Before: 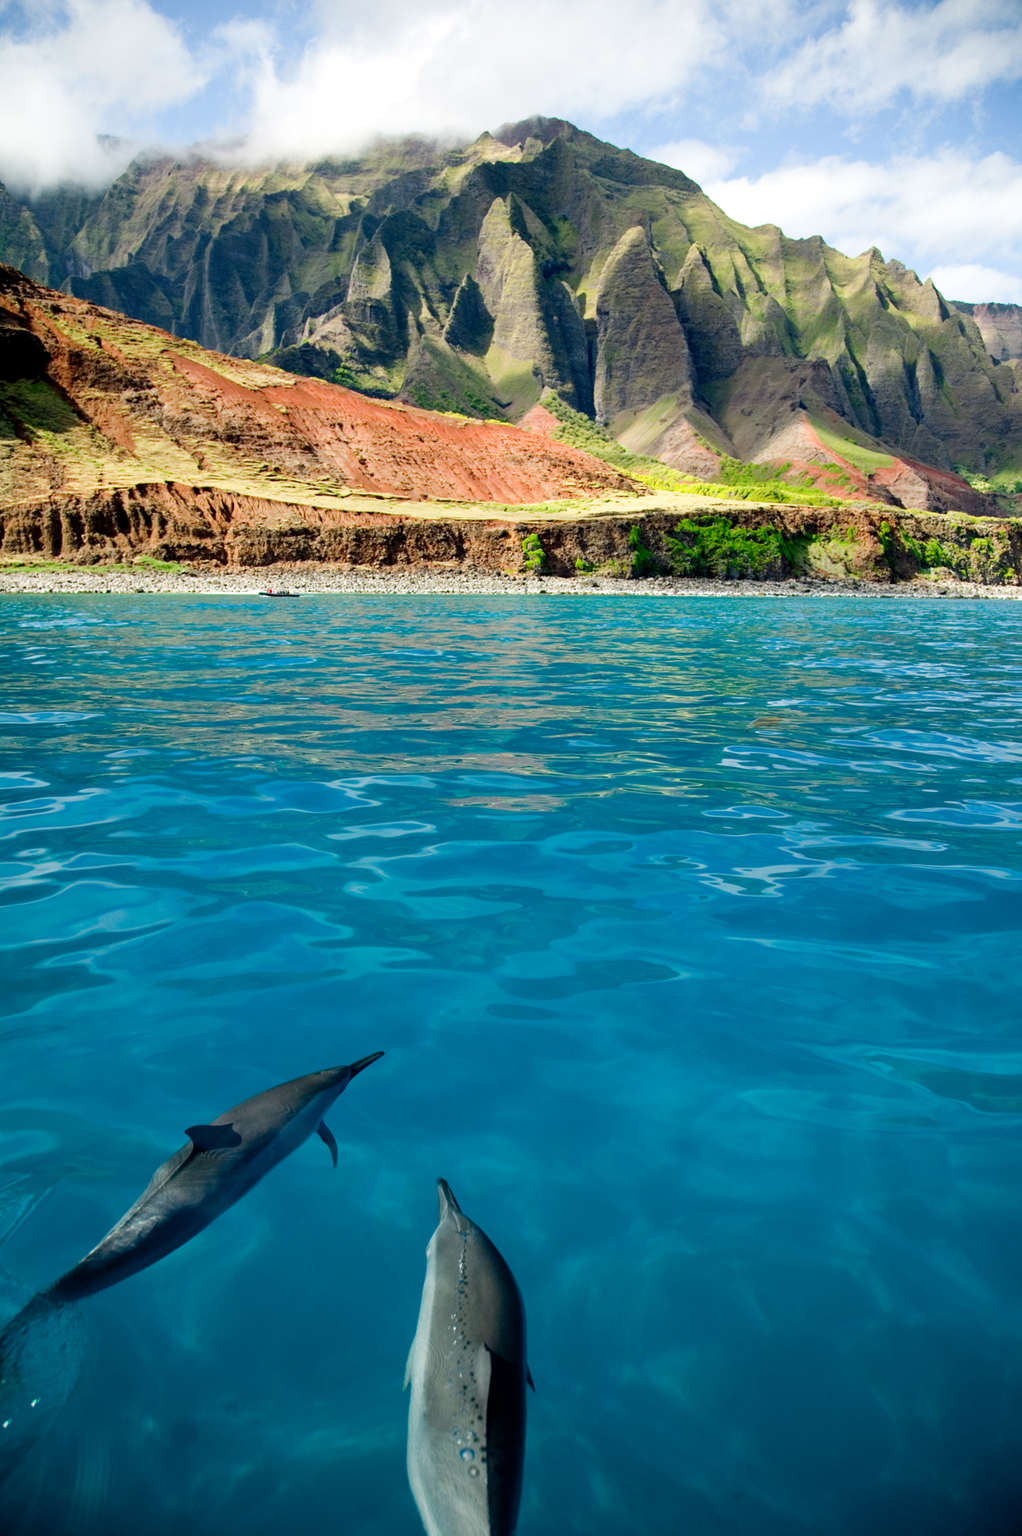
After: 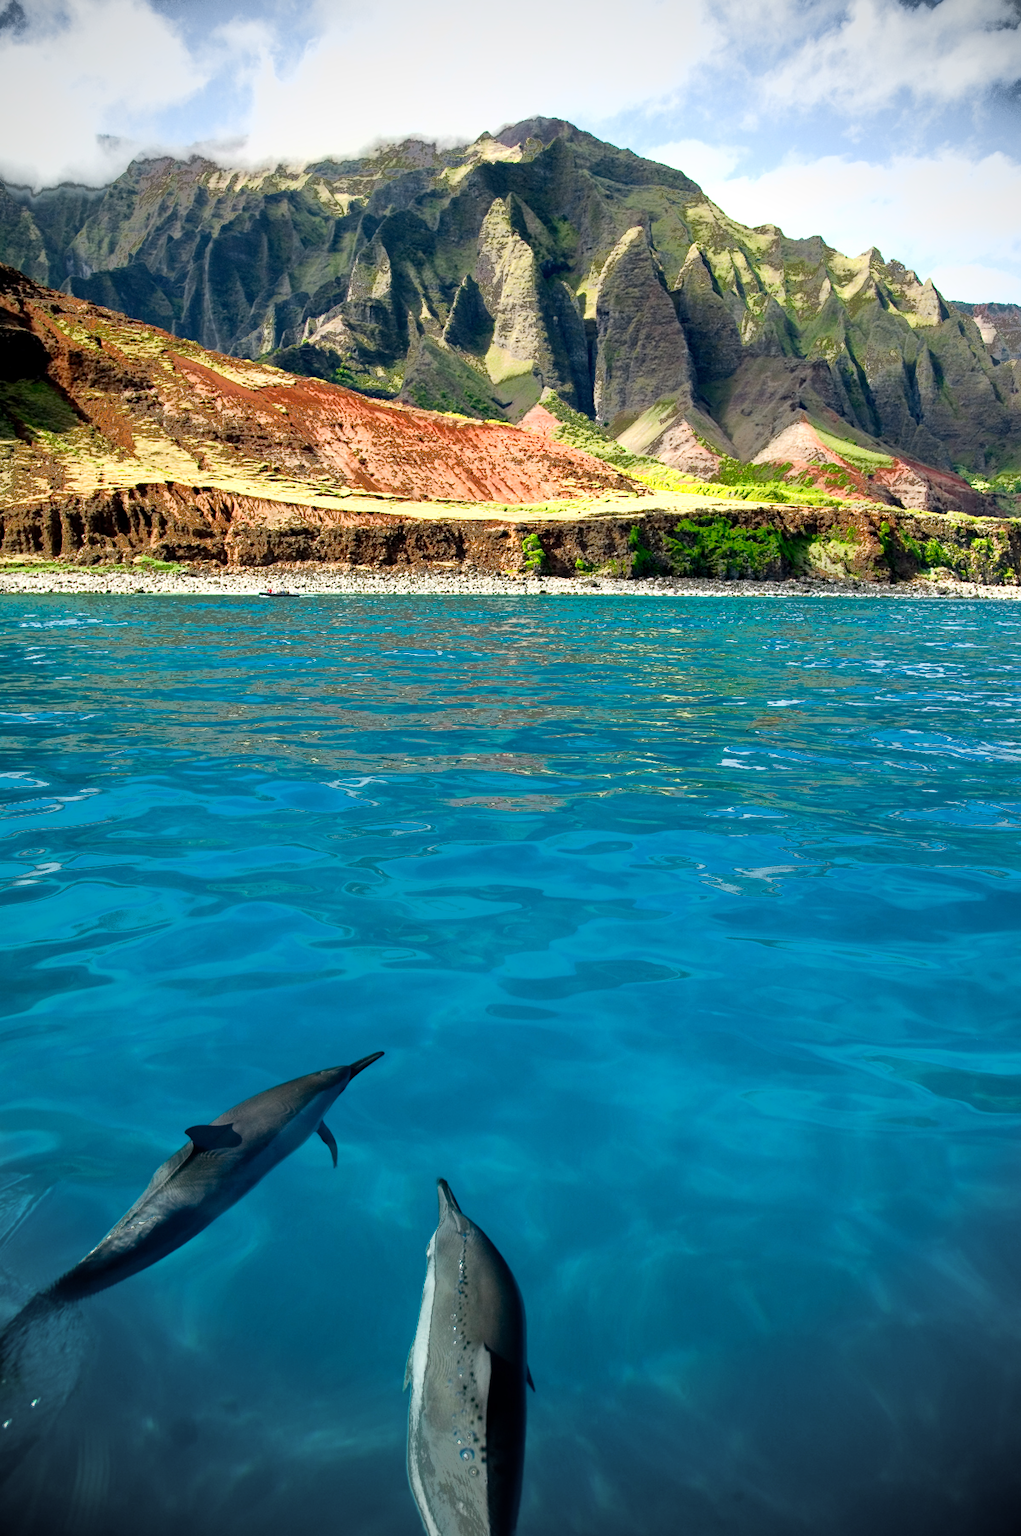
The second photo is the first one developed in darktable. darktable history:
vignetting: on, module defaults
fill light: exposure -0.73 EV, center 0.69, width 2.2
tone equalizer: -8 EV -0.417 EV, -7 EV -0.389 EV, -6 EV -0.333 EV, -5 EV -0.222 EV, -3 EV 0.222 EV, -2 EV 0.333 EV, -1 EV 0.389 EV, +0 EV 0.417 EV, edges refinement/feathering 500, mask exposure compensation -1.57 EV, preserve details no
